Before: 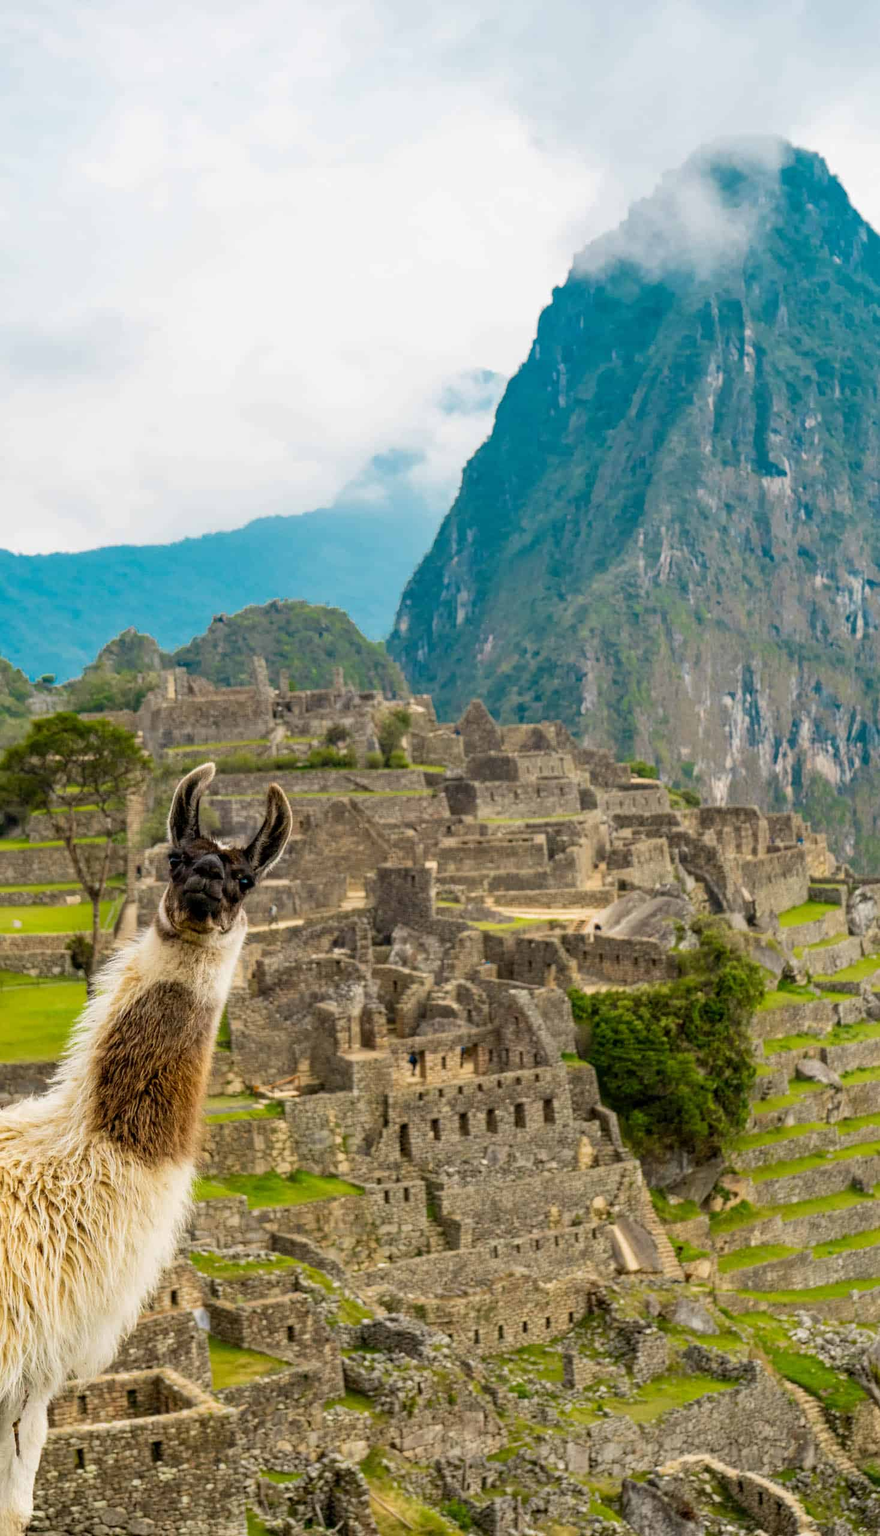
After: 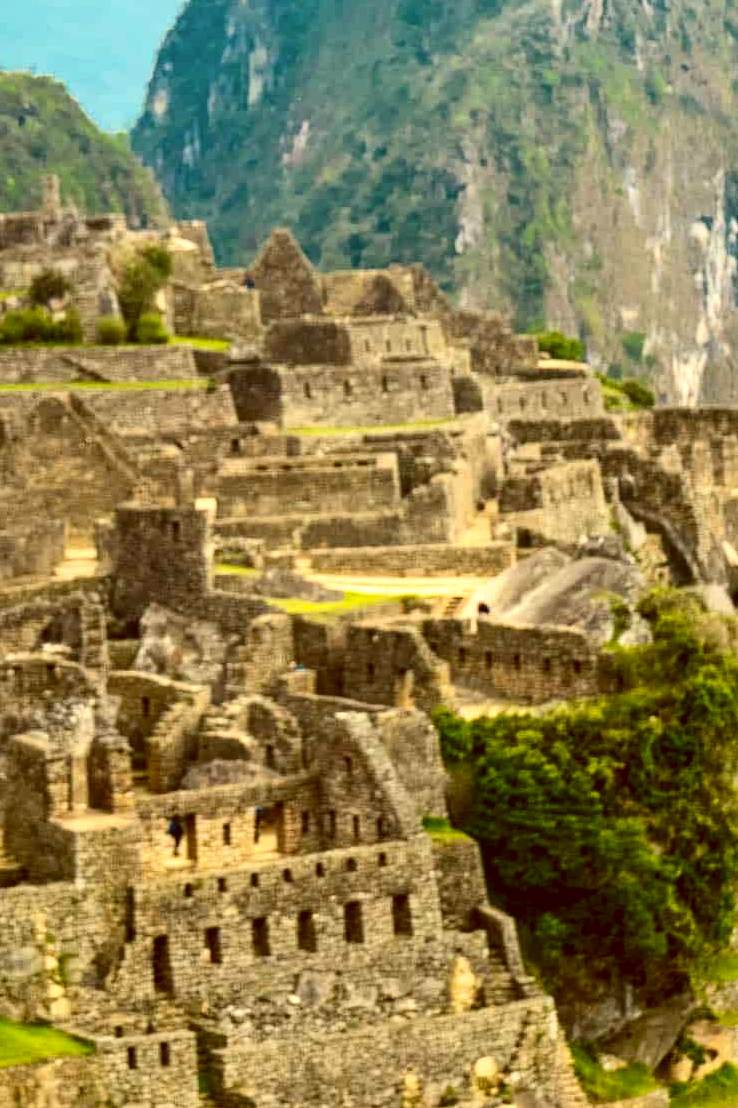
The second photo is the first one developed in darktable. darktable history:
tone equalizer: -8 EV -0.55 EV
exposure: exposure 0.648 EV, compensate highlight preservation false
crop: left 35.03%, top 36.625%, right 14.663%, bottom 20.057%
color balance: lift [1.001, 1.007, 1, 0.993], gamma [1.023, 1.026, 1.01, 0.974], gain [0.964, 1.059, 1.073, 0.927]
contrast brightness saturation: contrast 0.2, brightness -0.11, saturation 0.1
